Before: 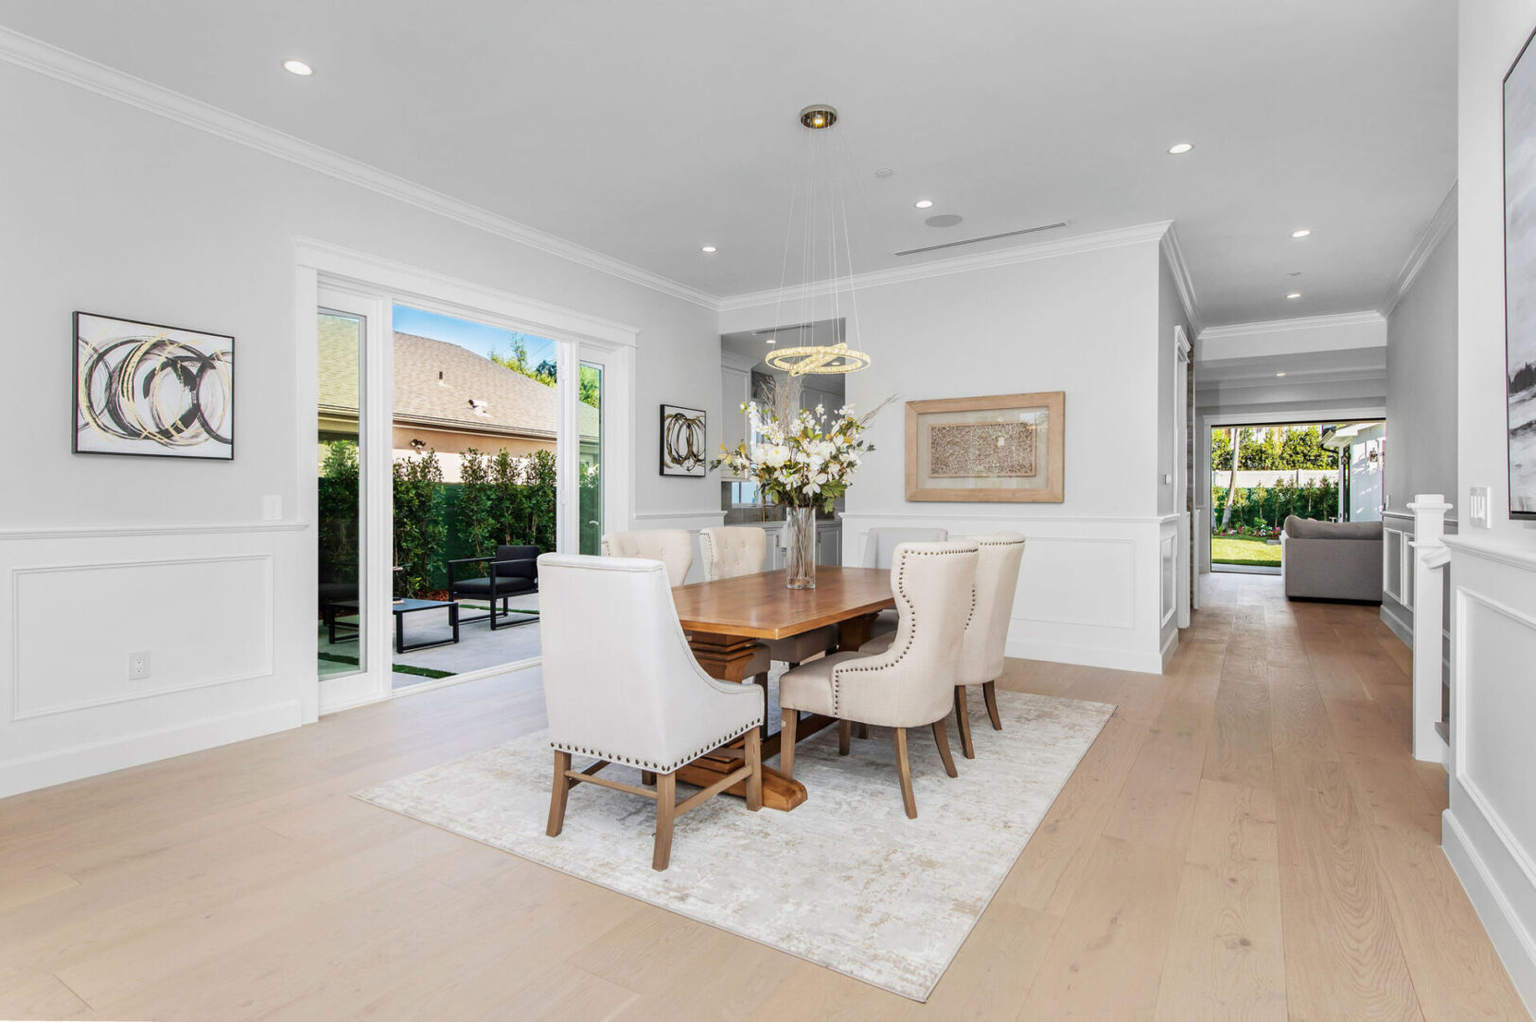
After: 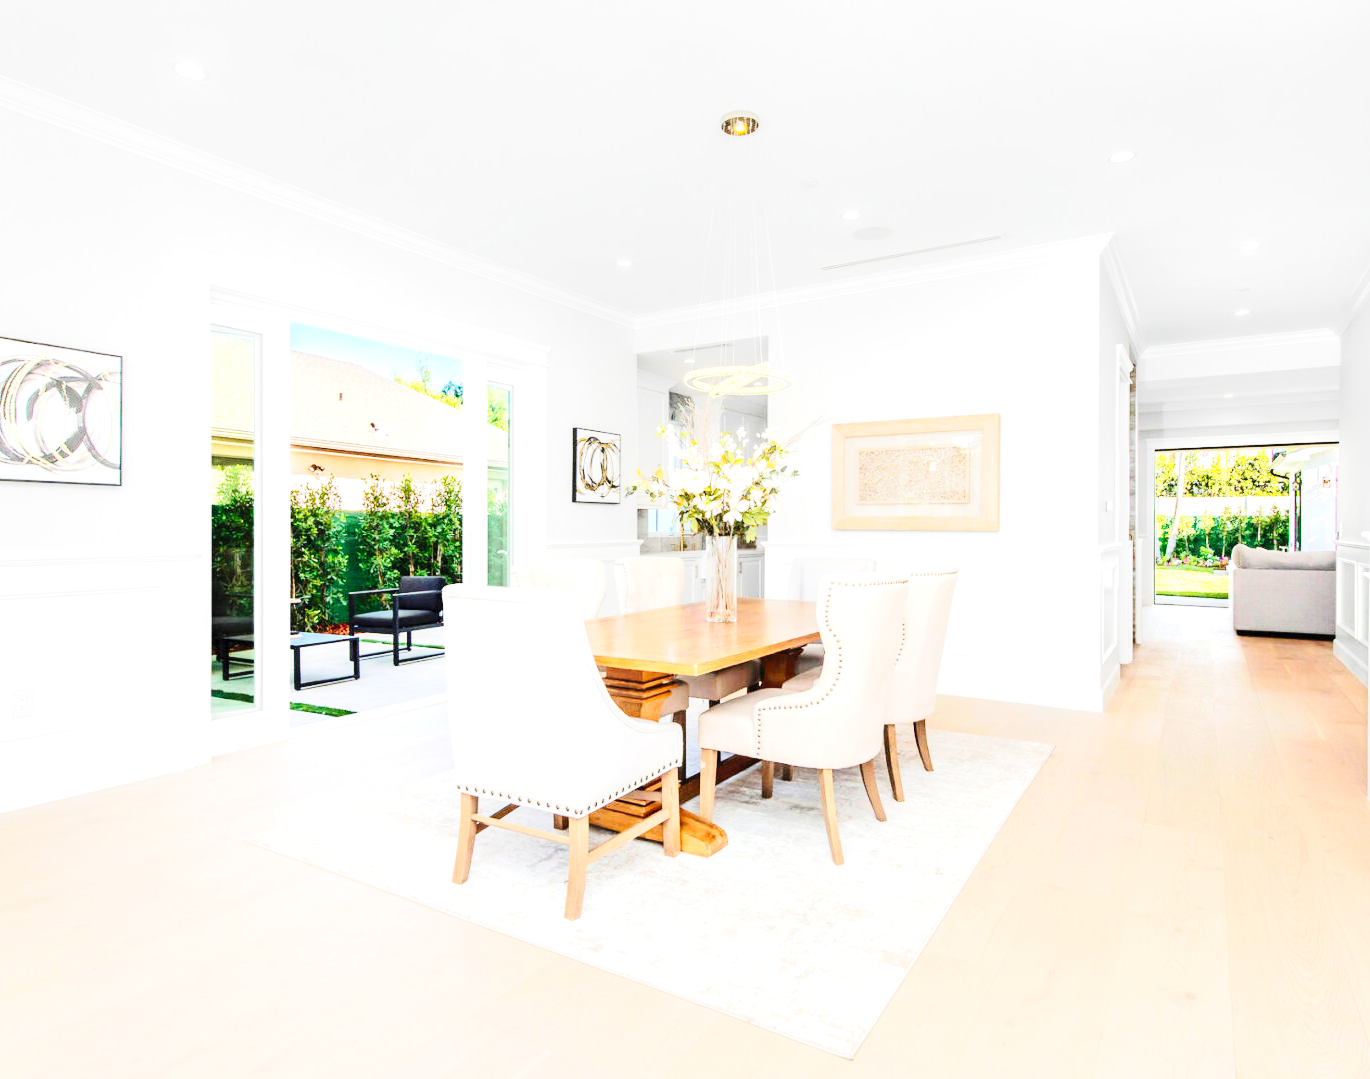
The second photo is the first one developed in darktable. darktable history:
tone equalizer: -8 EV 1.96 EV, -7 EV 1.97 EV, -6 EV 1.99 EV, -5 EV 2 EV, -4 EV 1.99 EV, -3 EV 1.48 EV, -2 EV 0.994 EV, -1 EV 0.506 EV, edges refinement/feathering 500, mask exposure compensation -1.57 EV, preserve details no
crop: left 7.71%, right 7.869%
contrast brightness saturation: saturation 0.096
base curve: curves: ch0 [(0, 0) (0.036, 0.025) (0.121, 0.166) (0.206, 0.329) (0.605, 0.79) (1, 1)], preserve colors none
